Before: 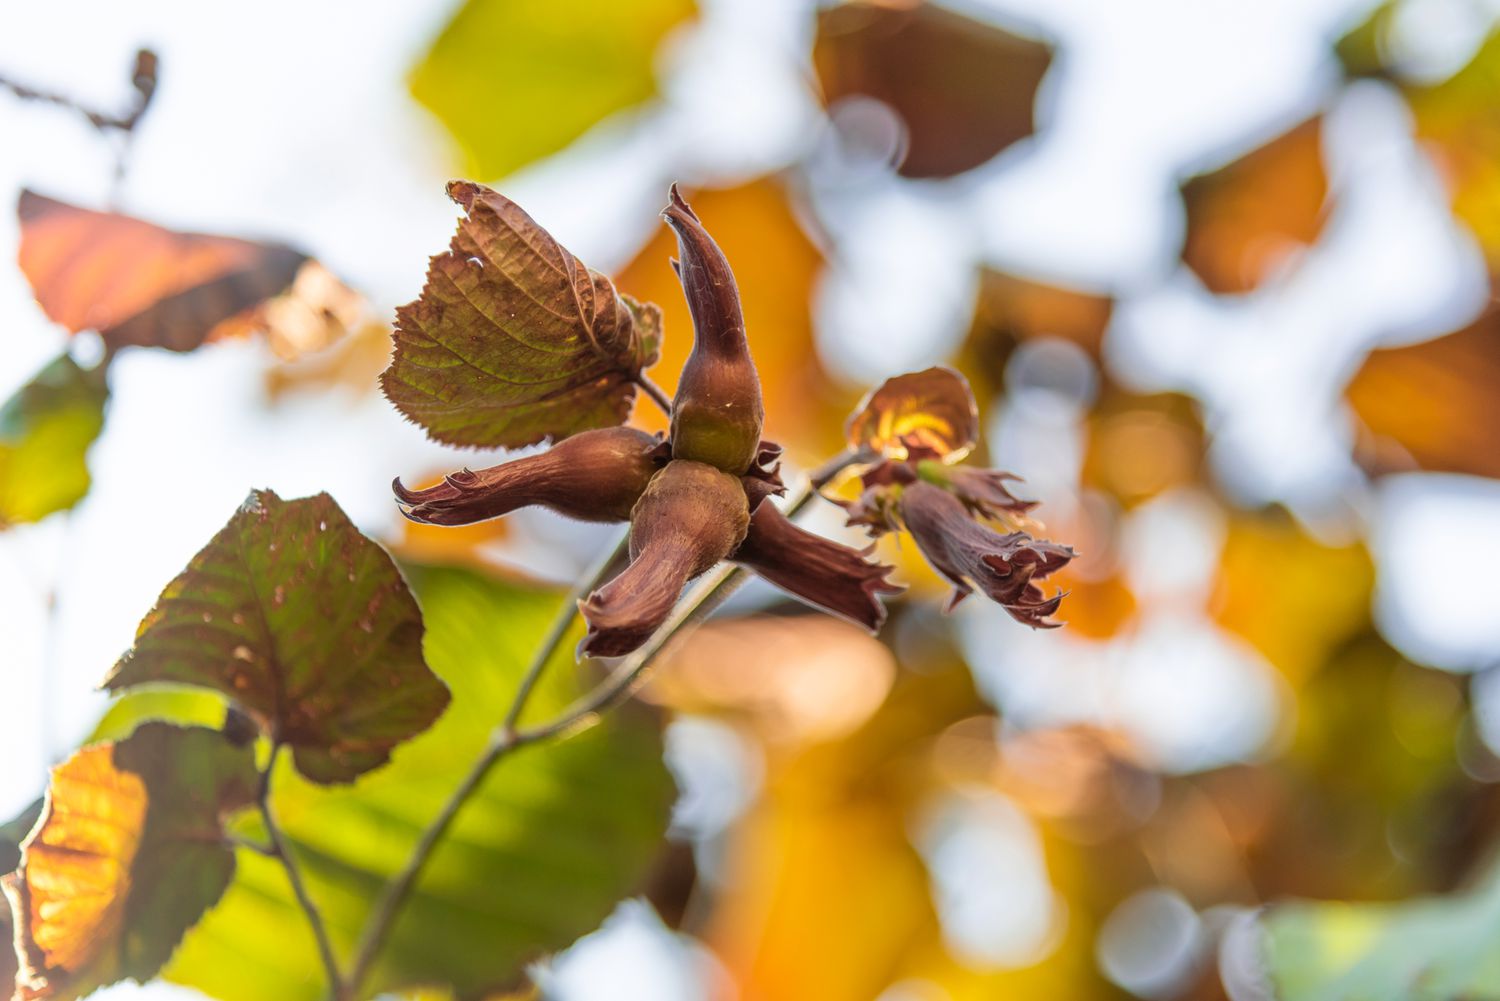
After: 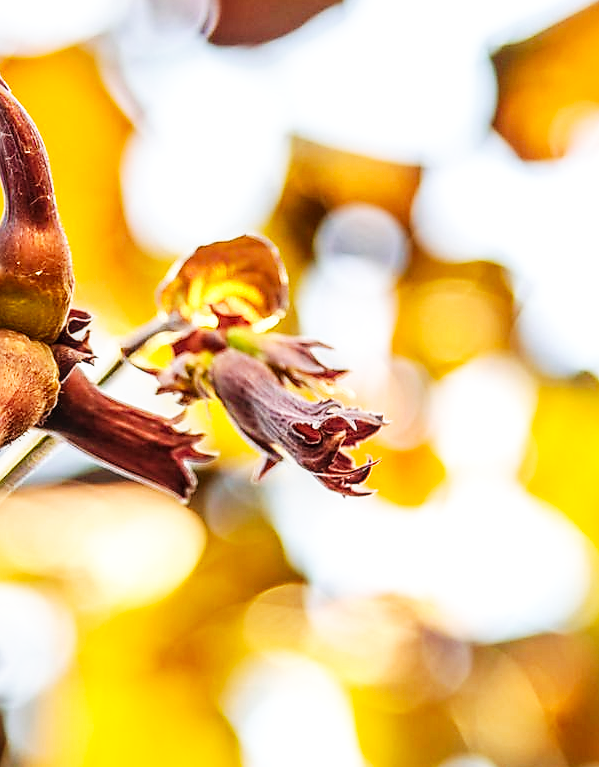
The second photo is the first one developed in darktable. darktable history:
sharpen: radius 1.402, amount 1.258, threshold 0.824
base curve: curves: ch0 [(0, 0) (0.007, 0.004) (0.027, 0.03) (0.046, 0.07) (0.207, 0.54) (0.442, 0.872) (0.673, 0.972) (1, 1)], preserve colors none
local contrast: on, module defaults
crop: left 46.01%, top 13.206%, right 13.99%, bottom 10.082%
